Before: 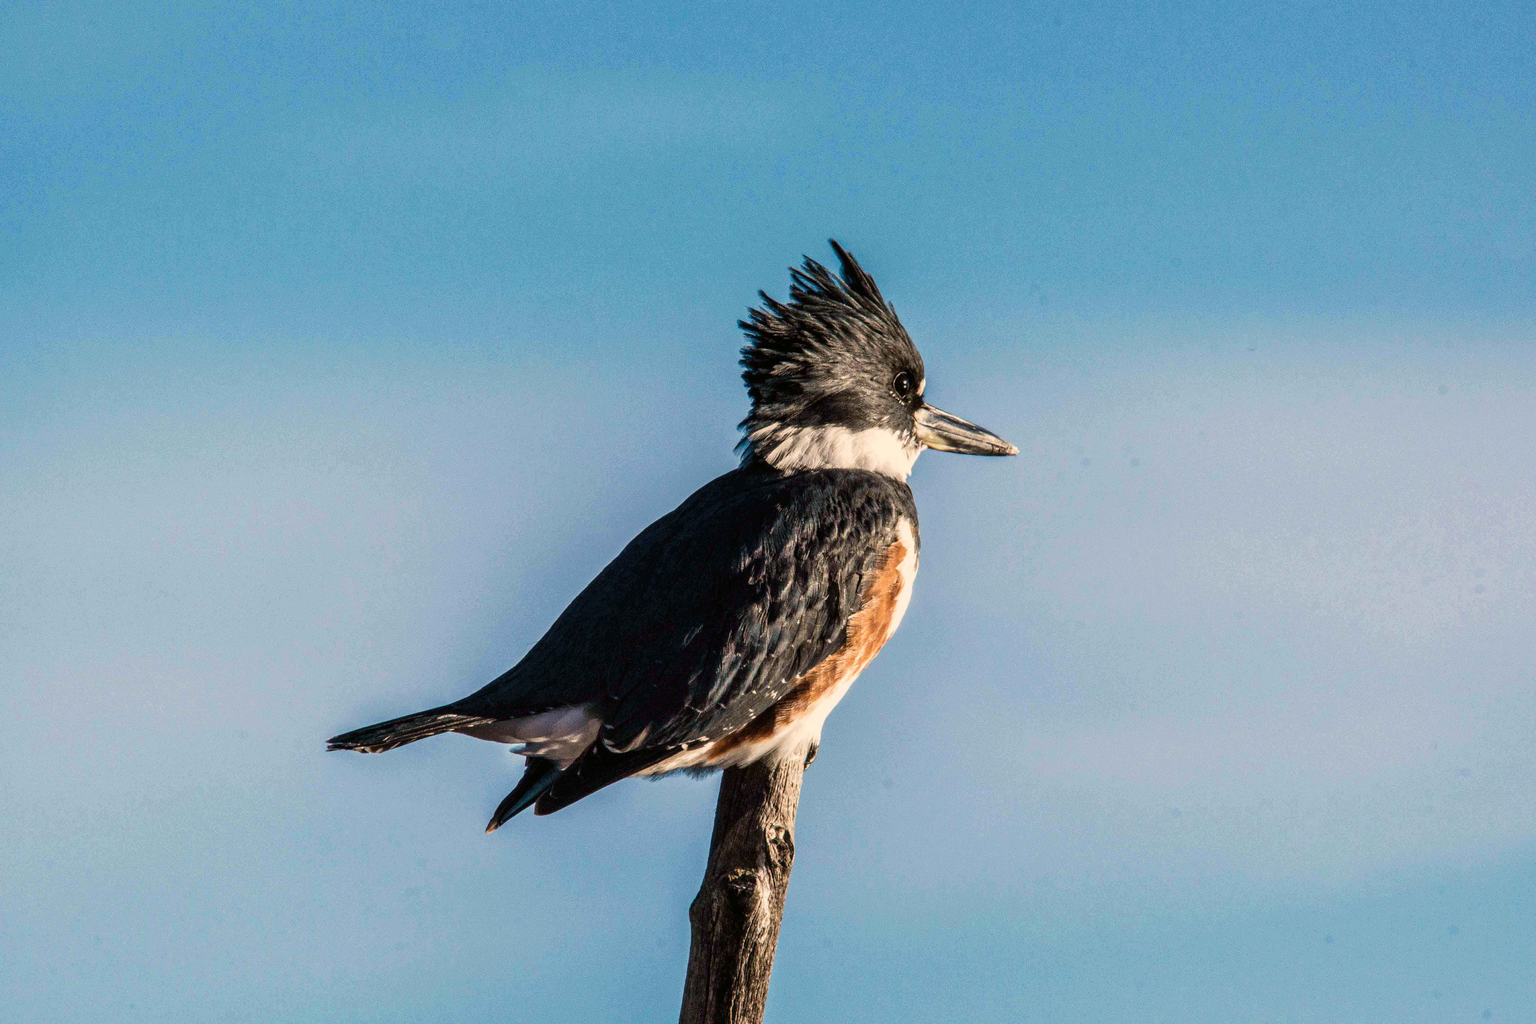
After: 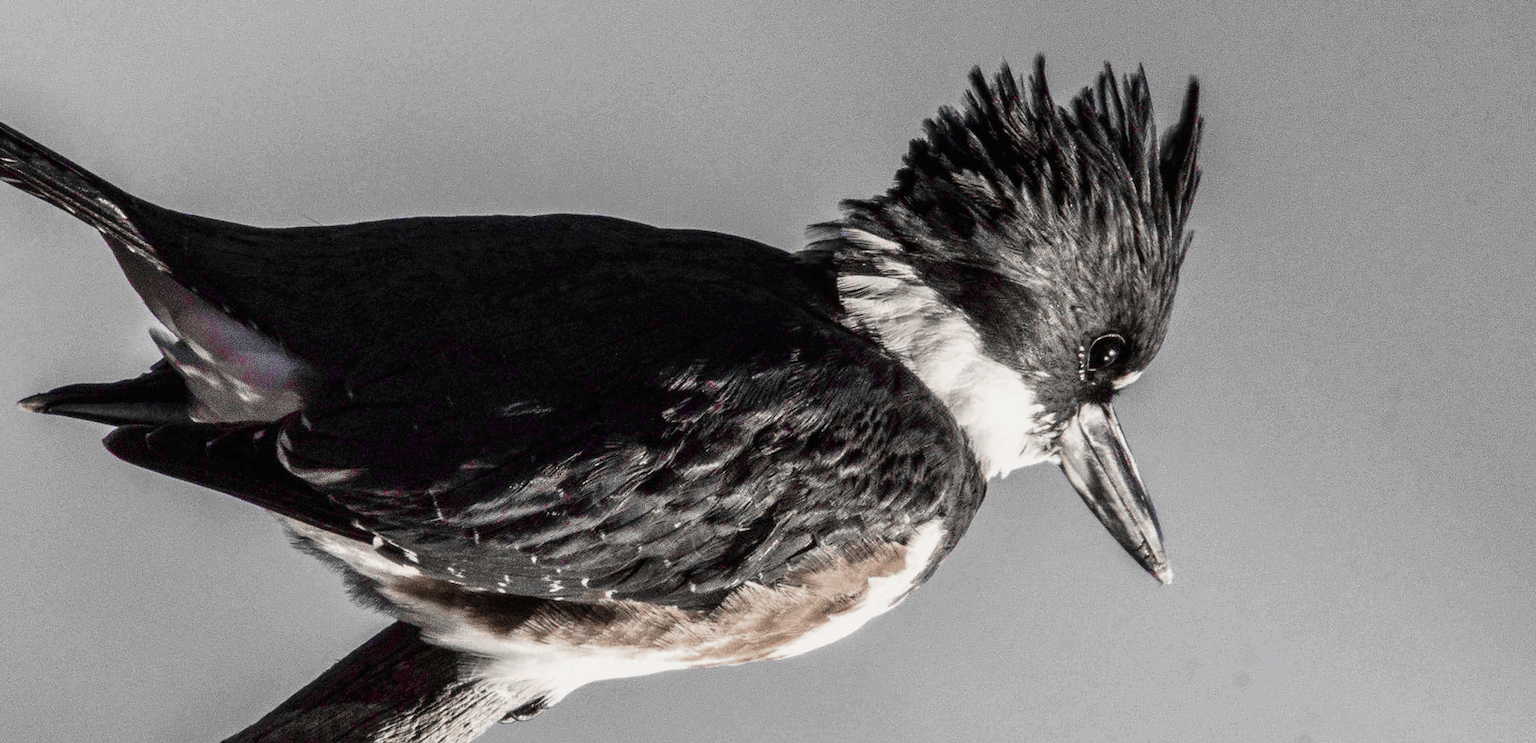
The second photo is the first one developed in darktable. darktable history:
color zones: curves: ch0 [(0, 0.278) (0.143, 0.5) (0.286, 0.5) (0.429, 0.5) (0.571, 0.5) (0.714, 0.5) (0.857, 0.5) (1, 0.5)]; ch1 [(0, 1) (0.143, 0.165) (0.286, 0) (0.429, 0) (0.571, 0) (0.714, 0) (0.857, 0.5) (1, 0.5)]; ch2 [(0, 0.508) (0.143, 0.5) (0.286, 0.5) (0.429, 0.5) (0.571, 0.5) (0.714, 0.5) (0.857, 0.5) (1, 0.5)]
crop and rotate: angle -44.39°, top 16.46%, right 0.944%, bottom 11.613%
